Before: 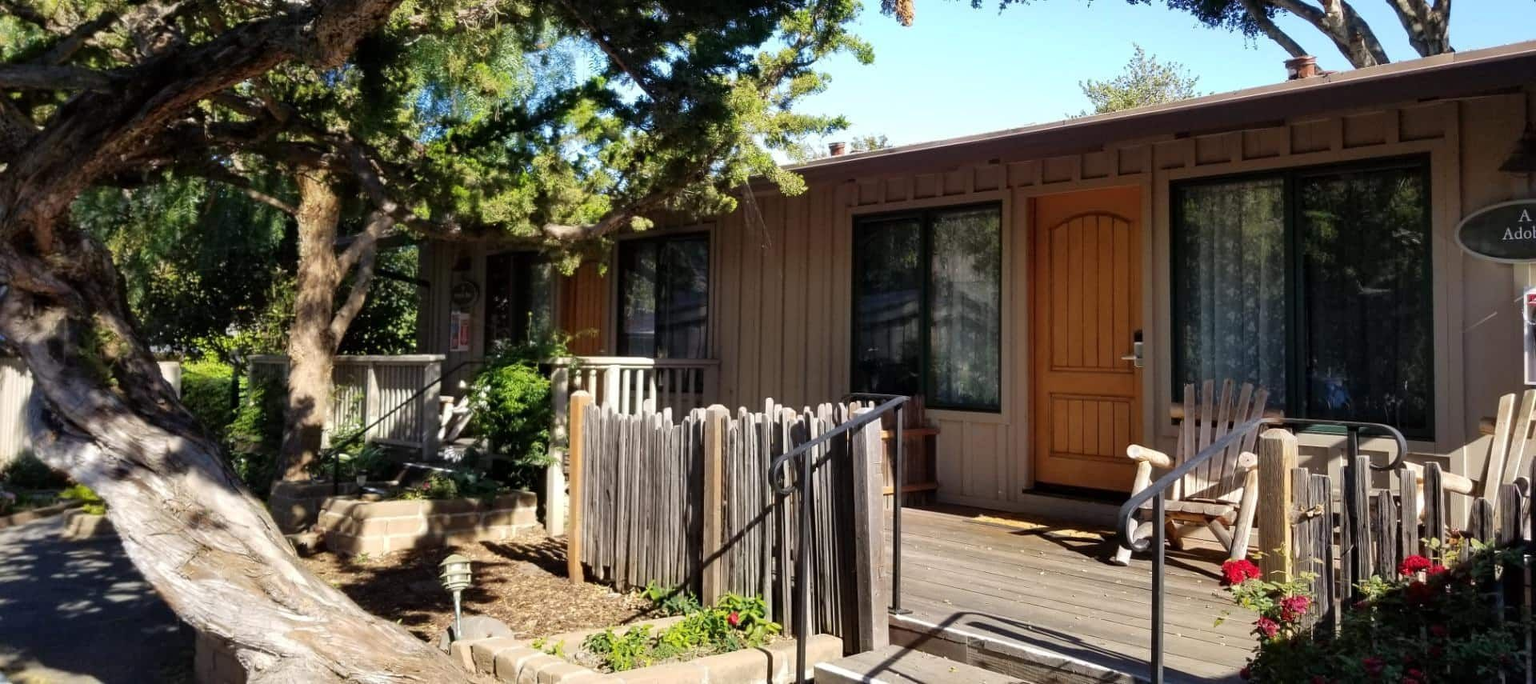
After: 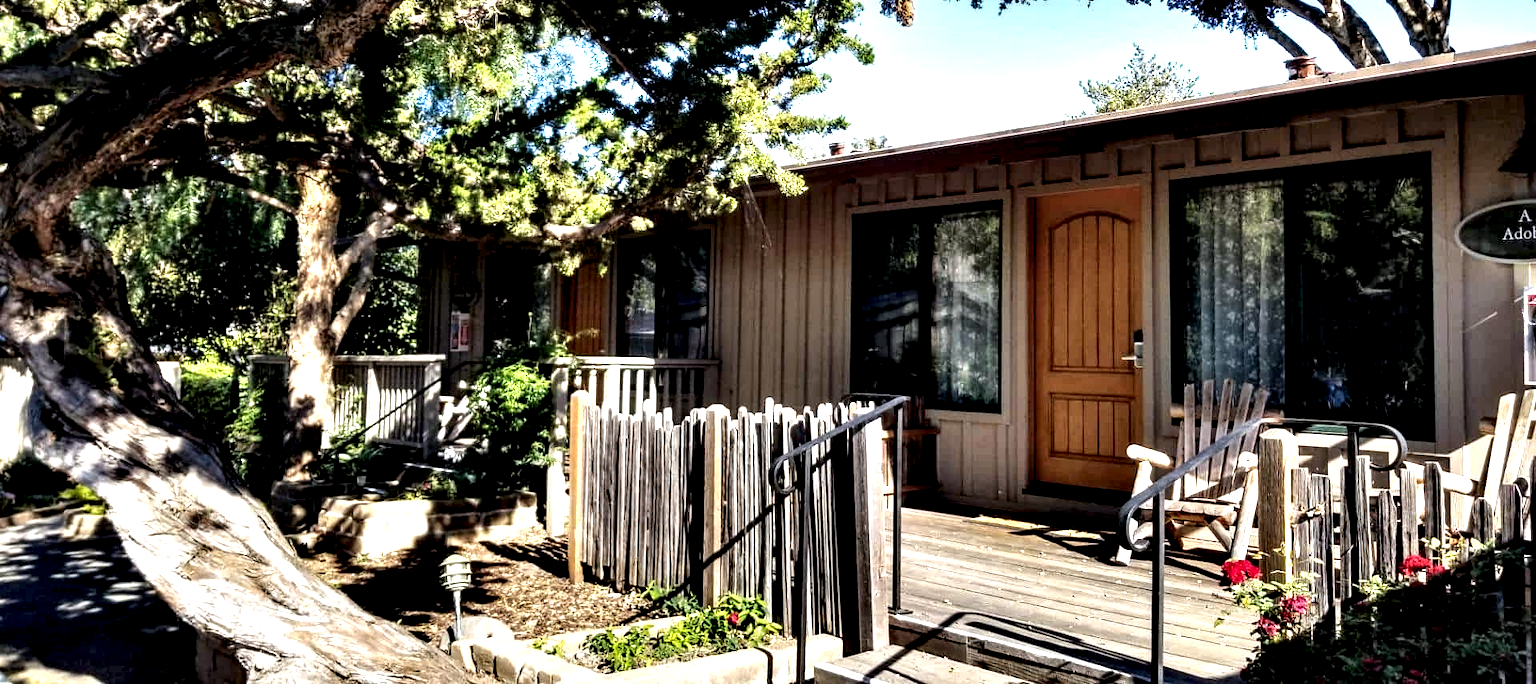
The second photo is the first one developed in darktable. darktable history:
tone equalizer: mask exposure compensation -0.511 EV
contrast equalizer: y [[0.6 ×6], [0.55 ×6], [0 ×6], [0 ×6], [0 ×6]]
local contrast: highlights 81%, shadows 57%, detail 174%, midtone range 0.605
